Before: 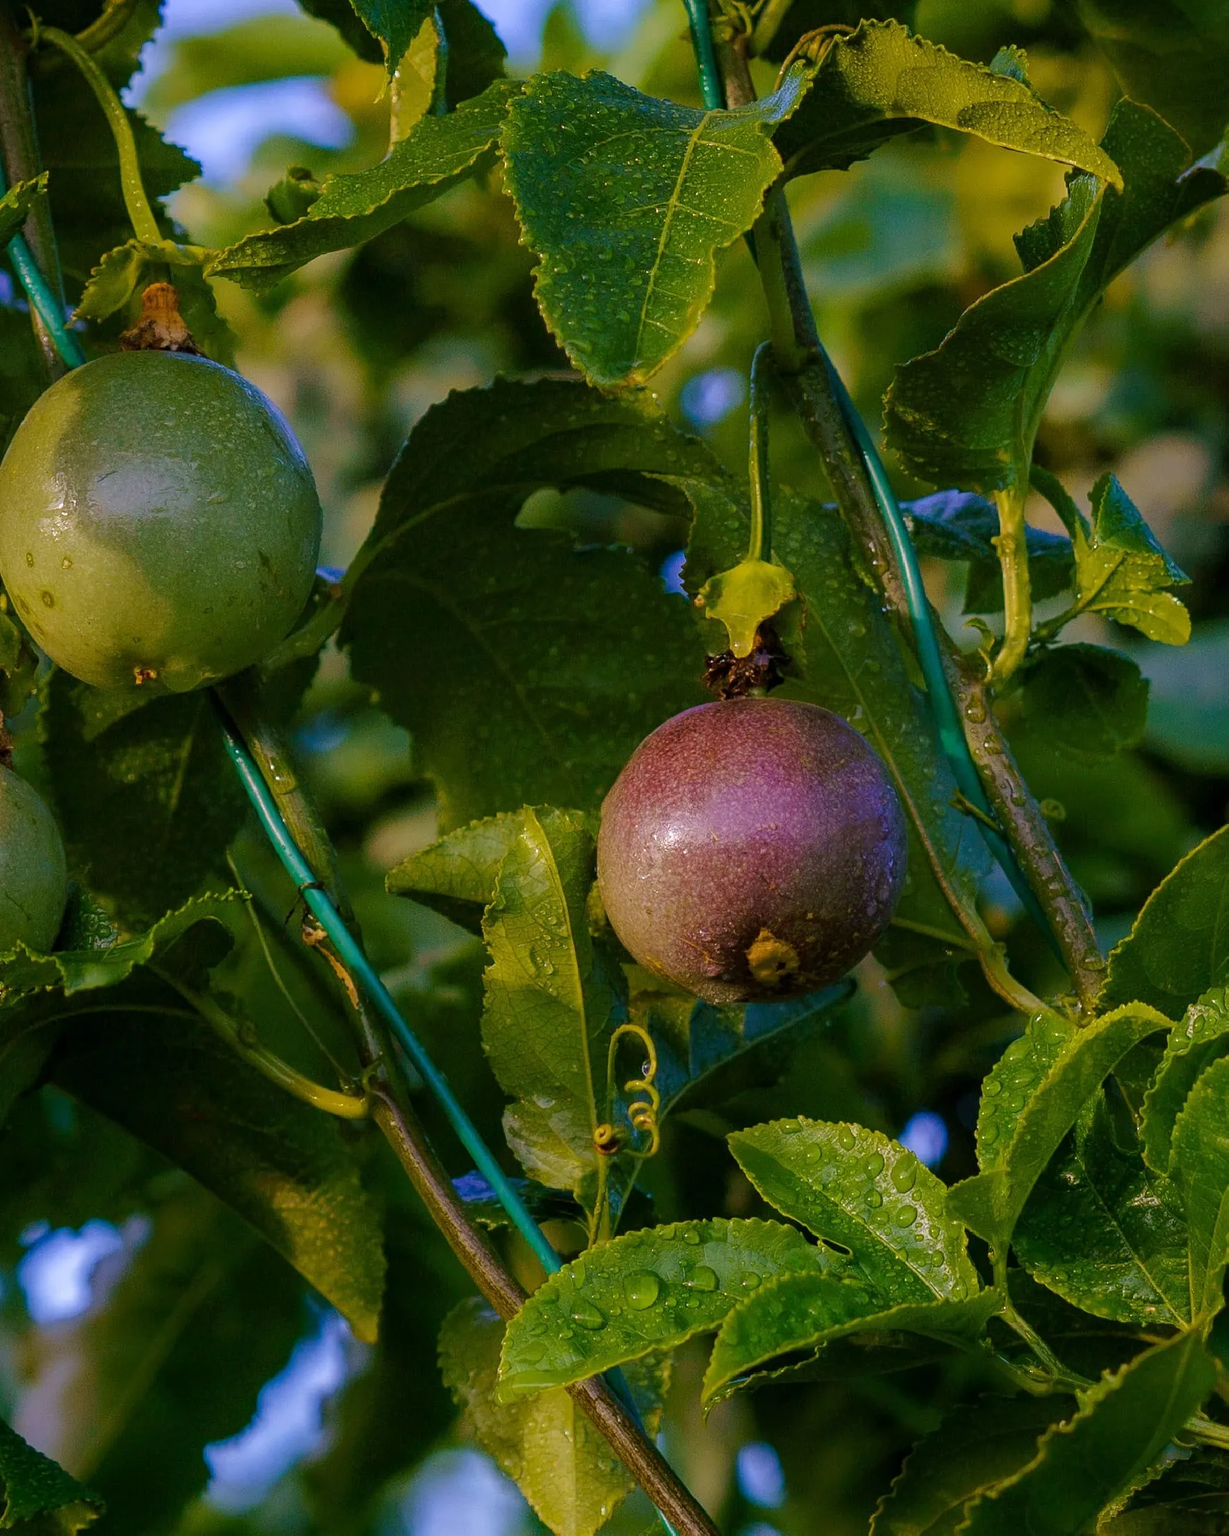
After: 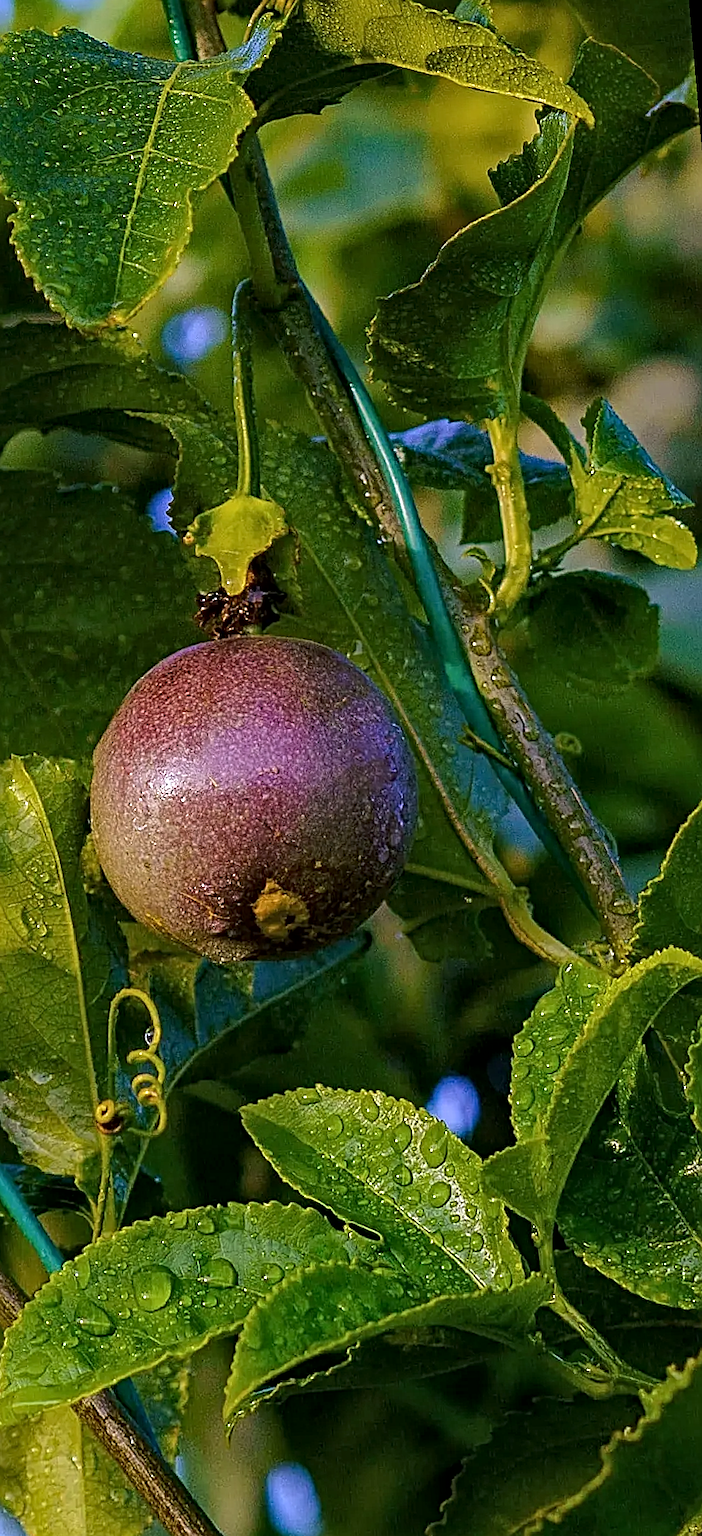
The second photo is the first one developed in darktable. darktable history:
exposure: exposure 0.258 EV, compensate highlight preservation false
crop: left 41.402%
rotate and perspective: rotation -1.68°, lens shift (vertical) -0.146, crop left 0.049, crop right 0.912, crop top 0.032, crop bottom 0.96
sharpen: on, module defaults
local contrast: mode bilateral grid, contrast 20, coarseness 50, detail 120%, midtone range 0.2
tone equalizer: on, module defaults
white balance: red 0.967, blue 1.049
contrast equalizer: y [[0.5, 0.5, 0.5, 0.539, 0.64, 0.611], [0.5 ×6], [0.5 ×6], [0 ×6], [0 ×6]]
